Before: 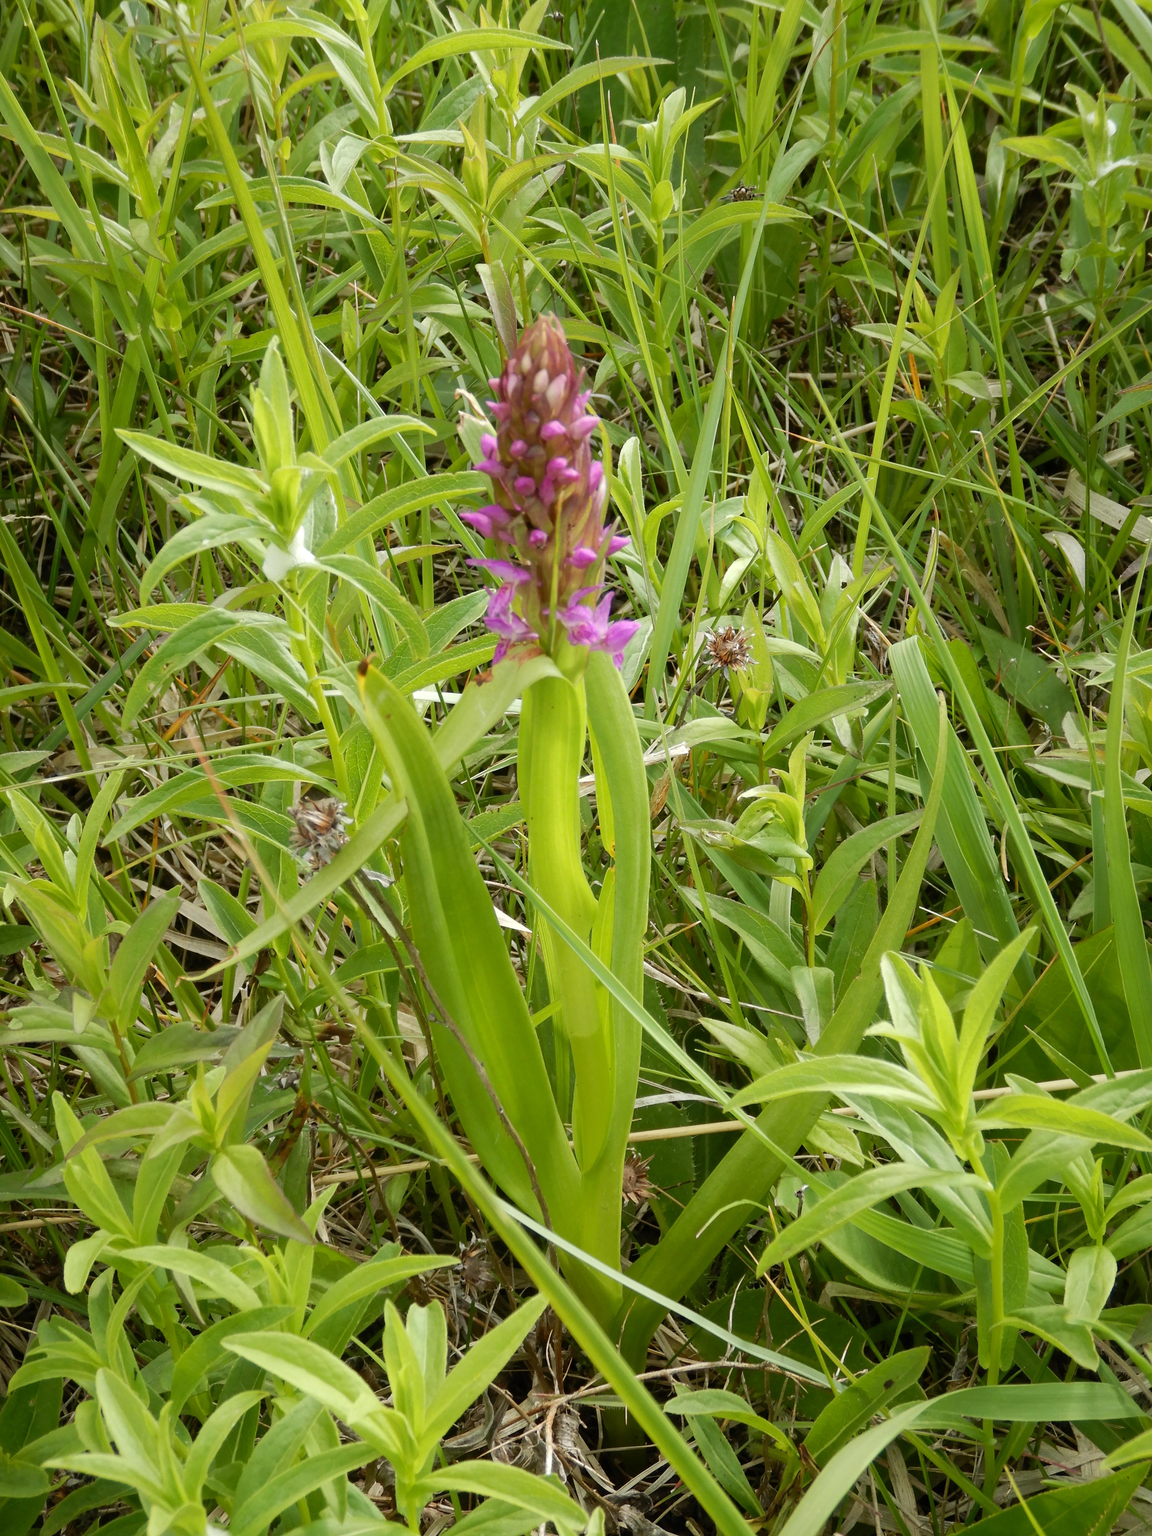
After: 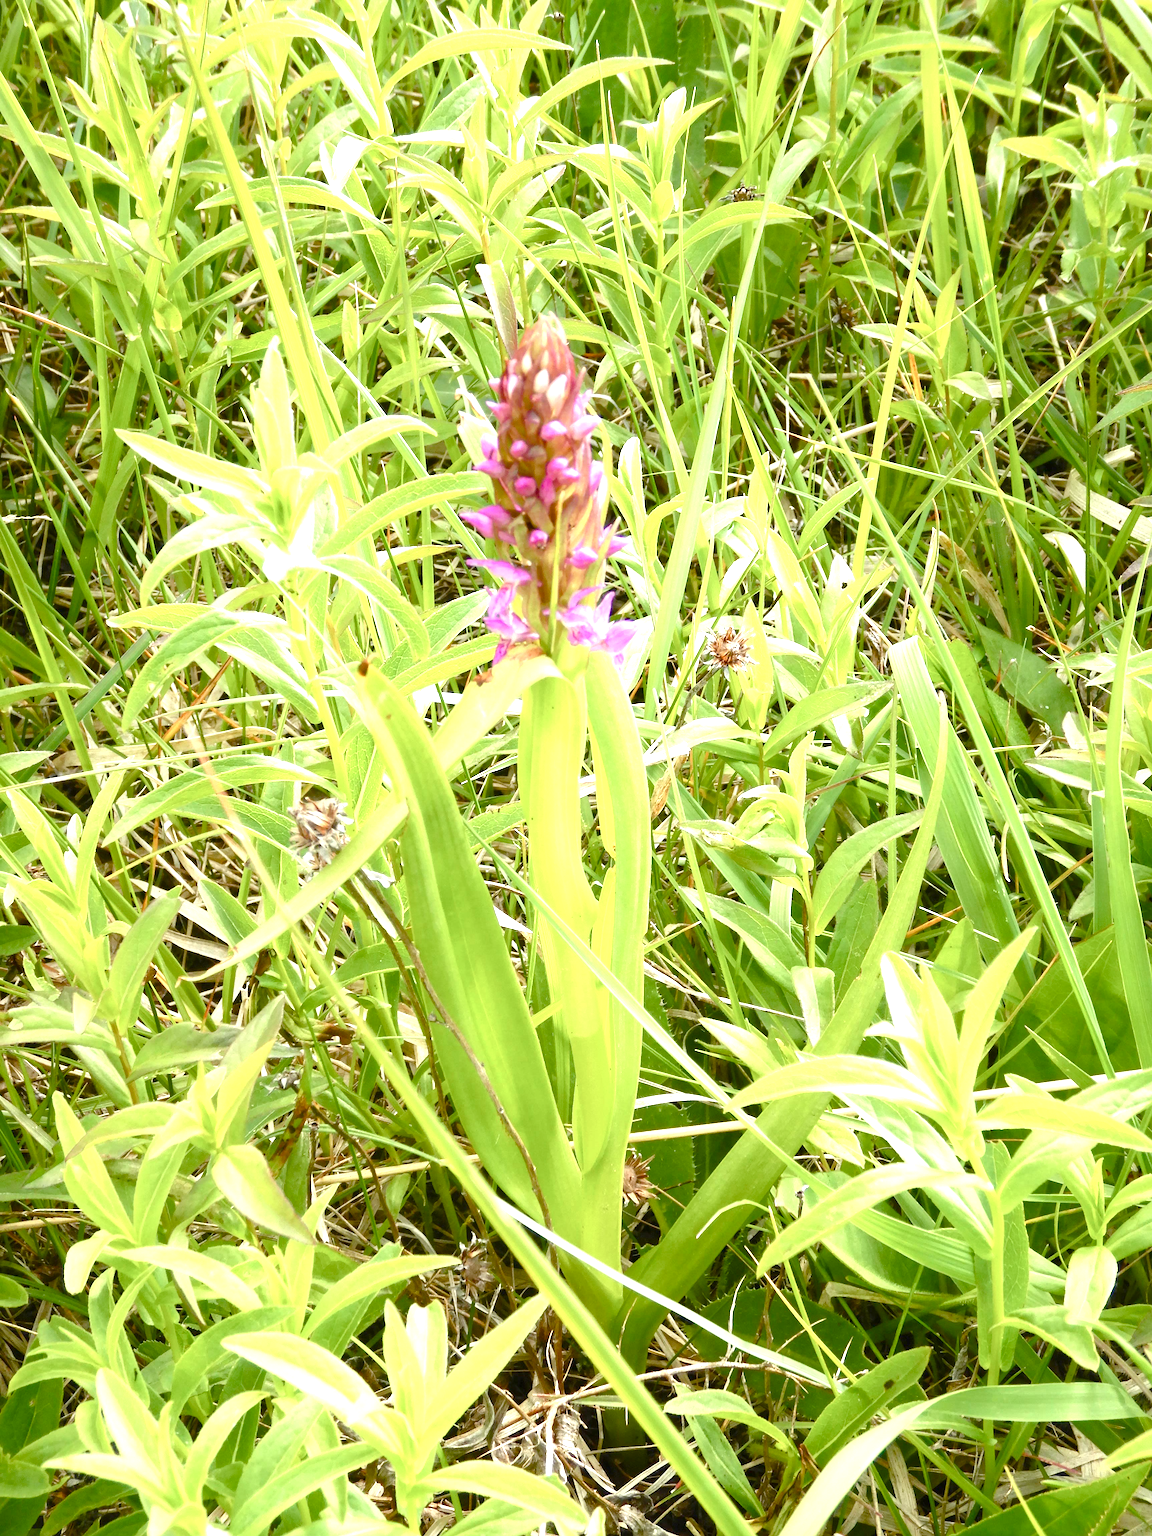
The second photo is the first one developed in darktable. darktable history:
exposure: black level correction 0, exposure 1.461 EV, compensate exposure bias true, compensate highlight preservation false
color balance rgb: perceptual saturation grading › global saturation 13.709%, perceptual saturation grading › highlights -30.451%, perceptual saturation grading › shadows 51.41%
